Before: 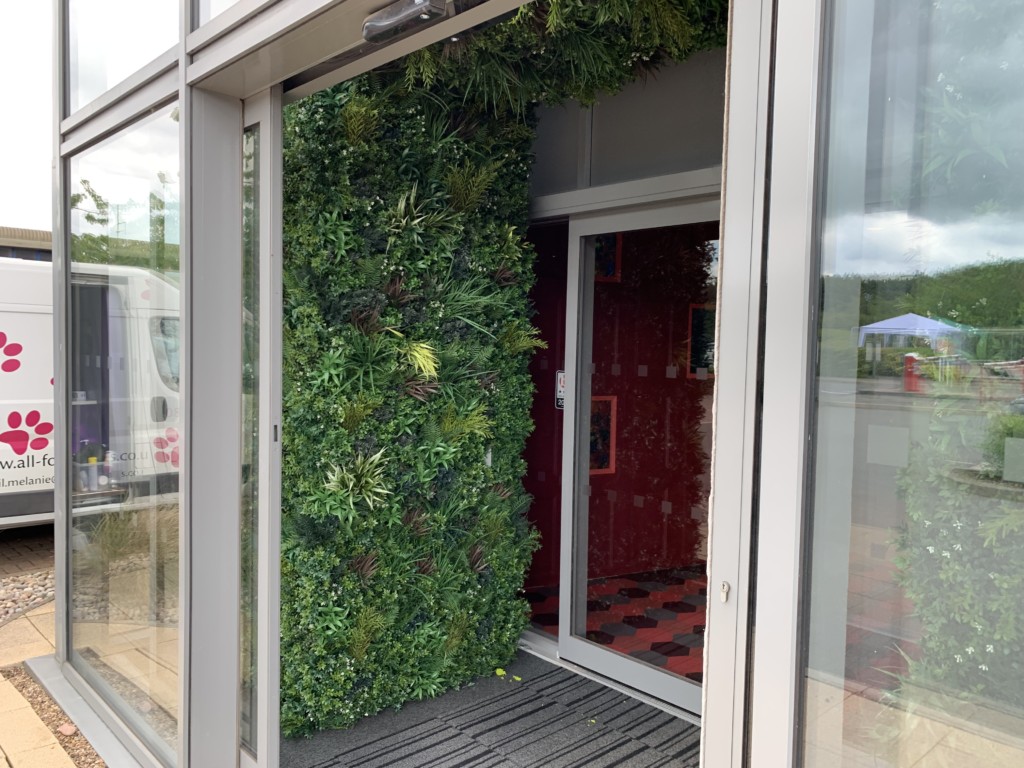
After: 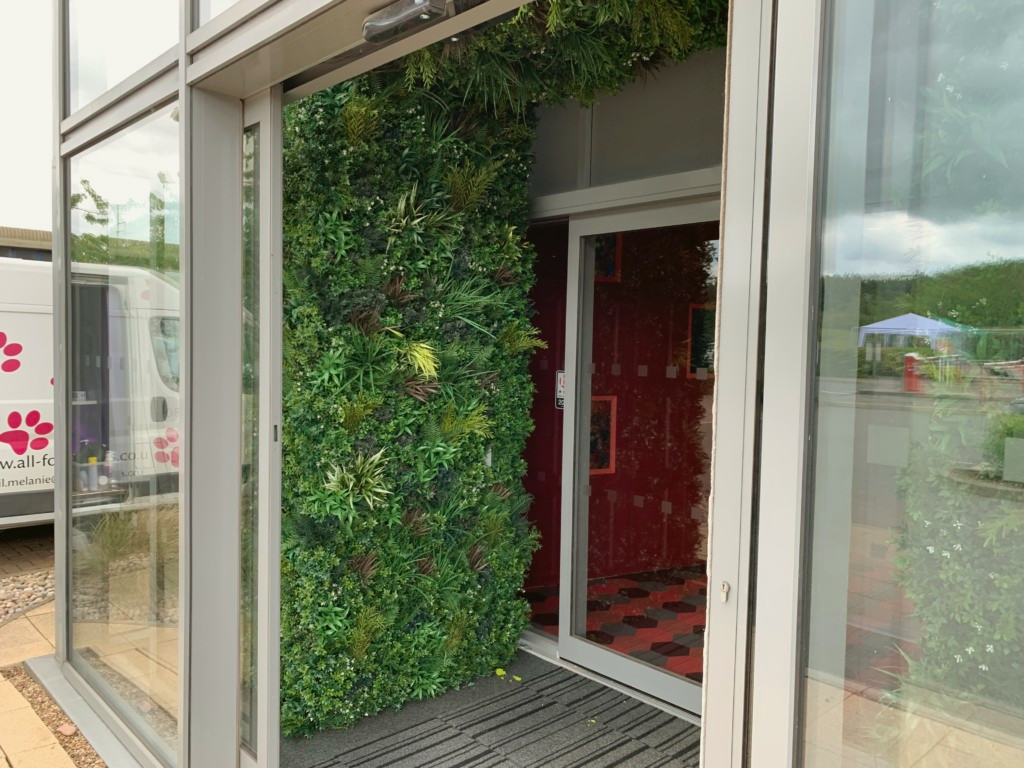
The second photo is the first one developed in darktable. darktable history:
color balance: mode lift, gamma, gain (sRGB), lift [1.04, 1, 1, 0.97], gamma [1.01, 1, 1, 0.97], gain [0.96, 1, 1, 0.97]
local contrast: mode bilateral grid, contrast 20, coarseness 50, detail 102%, midtone range 0.2
